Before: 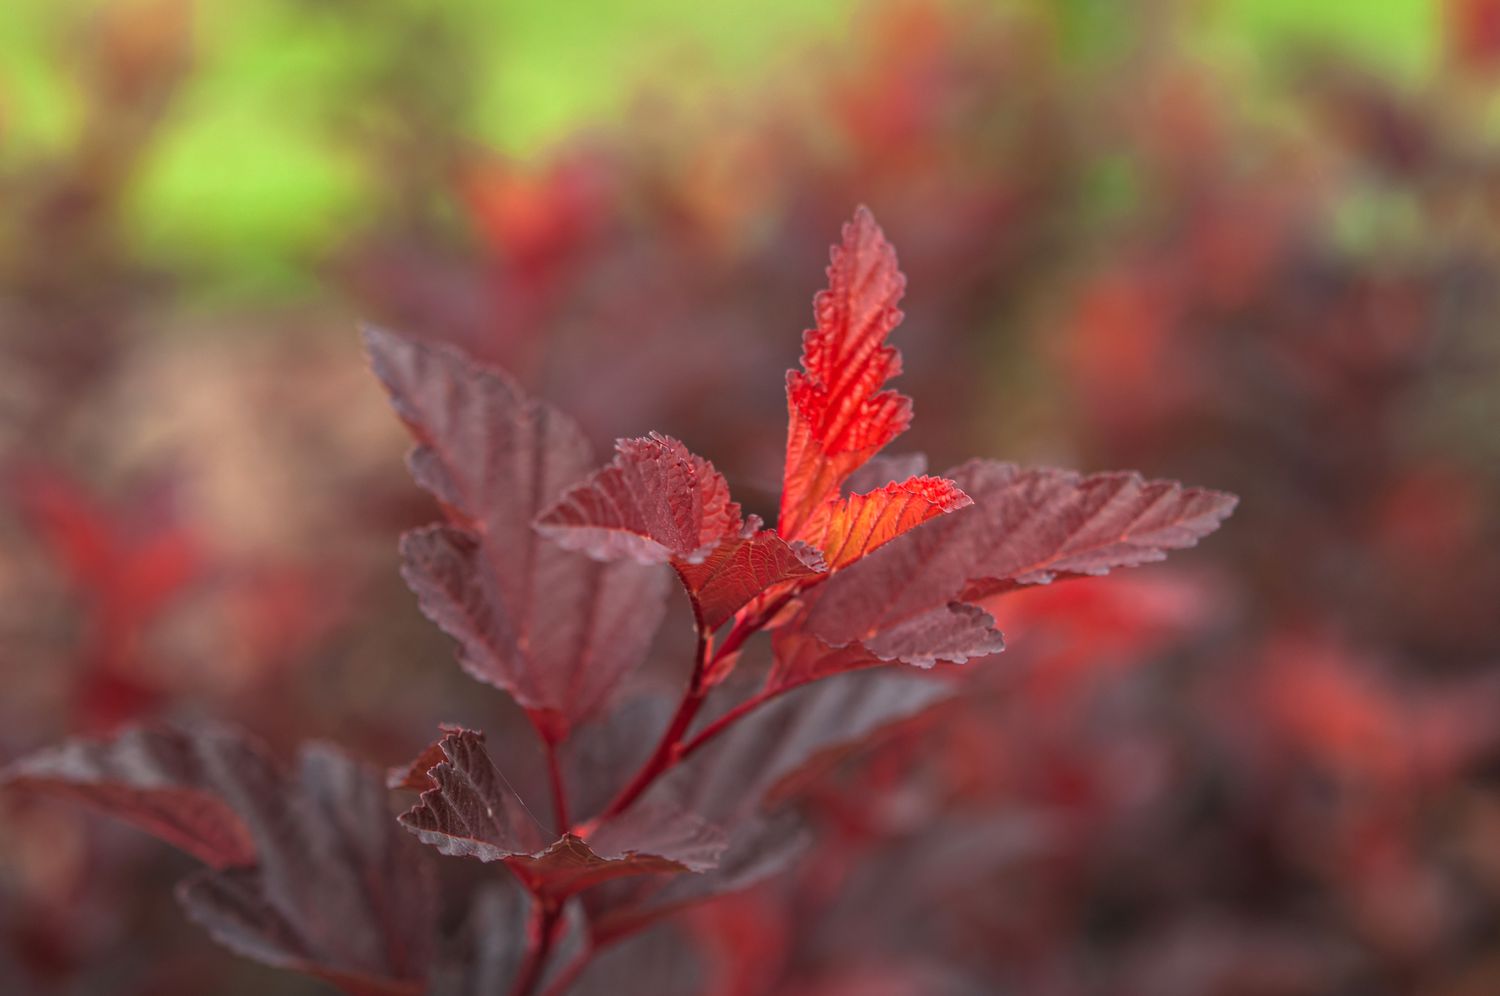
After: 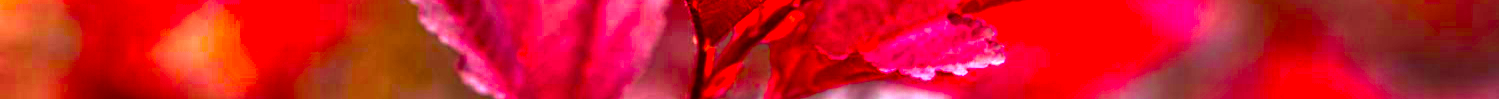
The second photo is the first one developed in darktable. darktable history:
contrast brightness saturation: contrast 0.04, saturation 0.16
crop and rotate: top 59.084%, bottom 30.916%
color balance rgb: linear chroma grading › global chroma 20%, perceptual saturation grading › global saturation 65%, perceptual saturation grading › highlights 60%, perceptual saturation grading › mid-tones 50%, perceptual saturation grading › shadows 50%, perceptual brilliance grading › global brilliance 30%, perceptual brilliance grading › highlights 50%, perceptual brilliance grading › mid-tones 50%, perceptual brilliance grading › shadows -22%, global vibrance 20%
local contrast: on, module defaults
